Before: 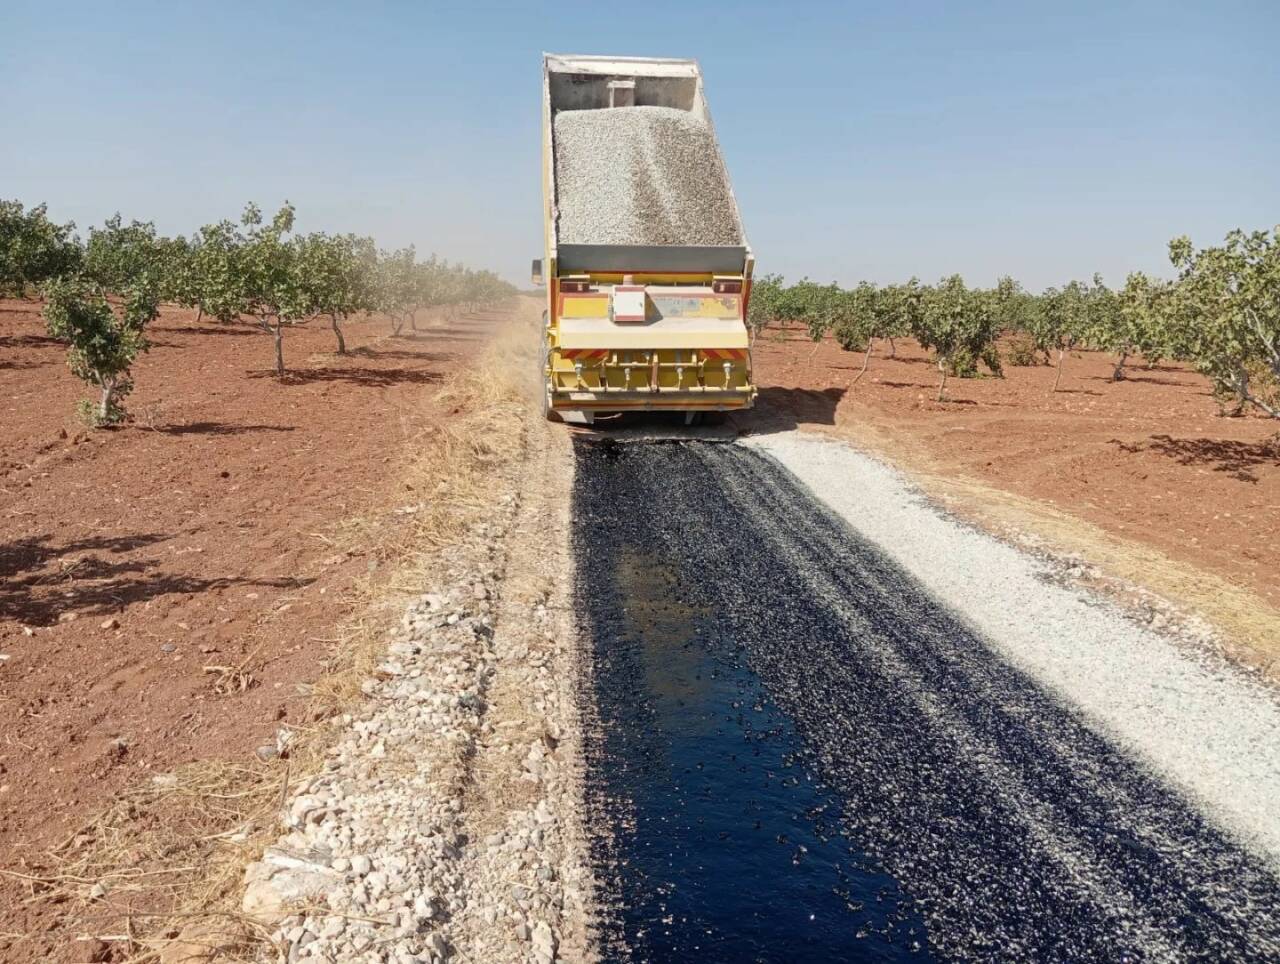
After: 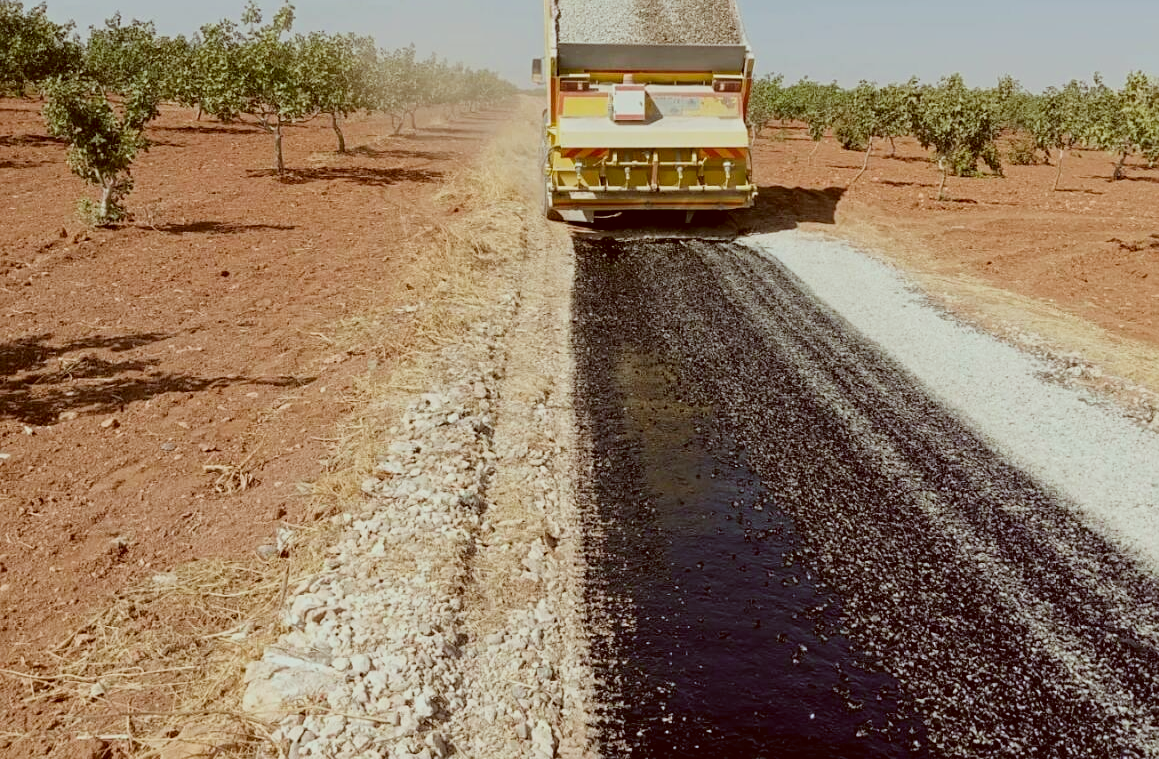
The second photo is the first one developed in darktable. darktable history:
sharpen: amount 0.2
color correction: highlights a* -5.94, highlights b* 9.48, shadows a* 10.12, shadows b* 23.94
crop: top 20.916%, right 9.437%, bottom 0.316%
color calibration: illuminant as shot in camera, x 0.37, y 0.382, temperature 4313.32 K
filmic rgb: white relative exposure 3.8 EV, hardness 4.35
